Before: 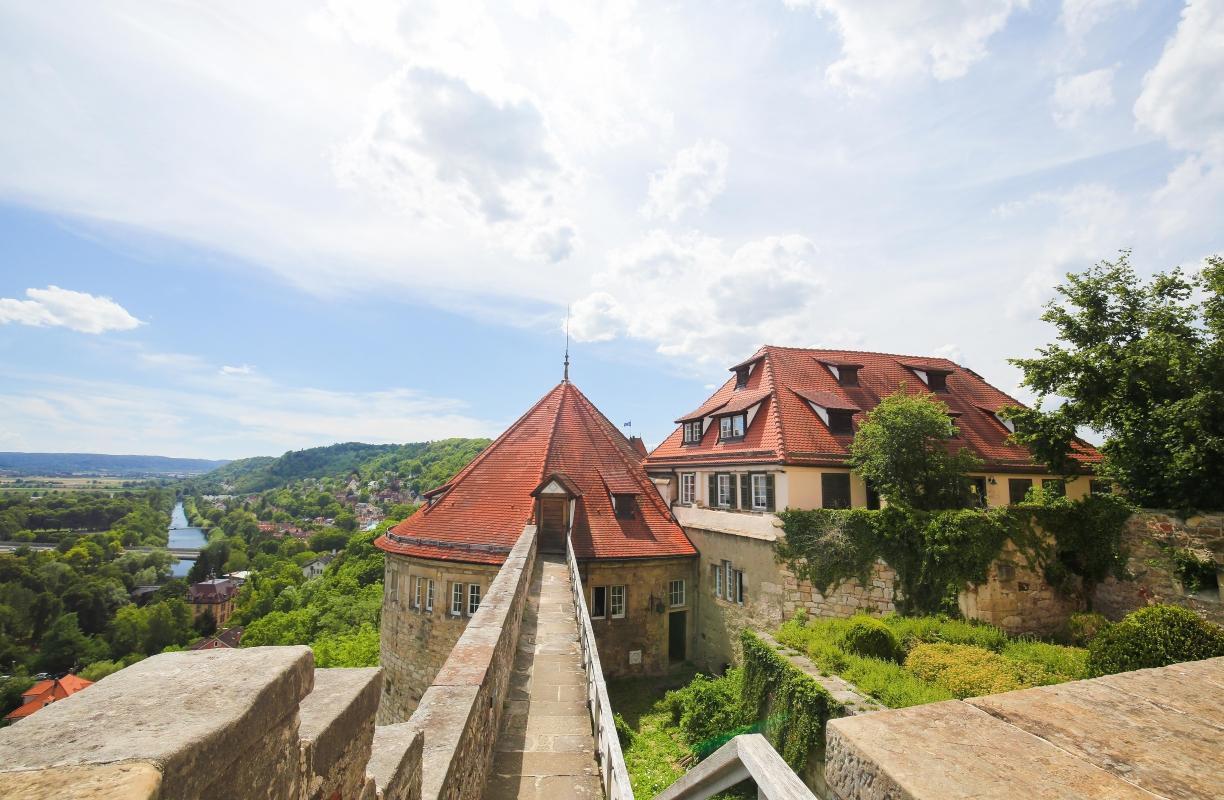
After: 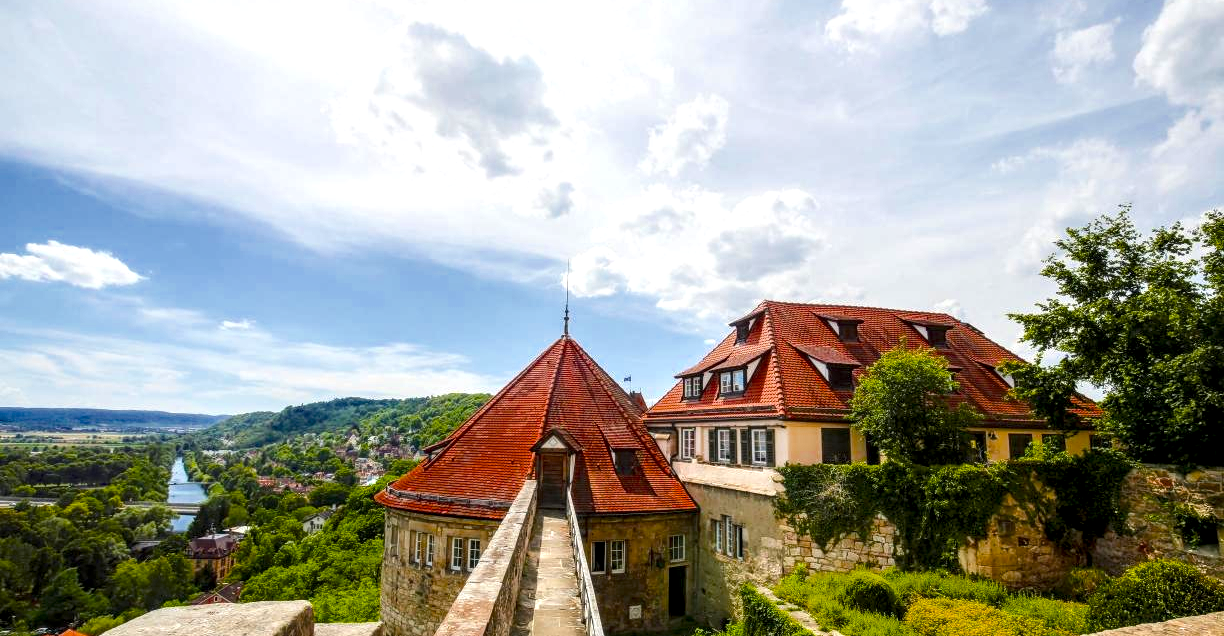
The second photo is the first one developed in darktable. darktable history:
color balance rgb: perceptual saturation grading › global saturation 31.17%, perceptual brilliance grading › highlights 10.353%, perceptual brilliance grading › mid-tones 5.691%, global vibrance 15.792%, saturation formula JzAzBz (2021)
crop and rotate: top 5.661%, bottom 14.751%
exposure: exposure -0.24 EV, compensate highlight preservation false
local contrast: highlights 77%, shadows 56%, detail 174%, midtone range 0.433
